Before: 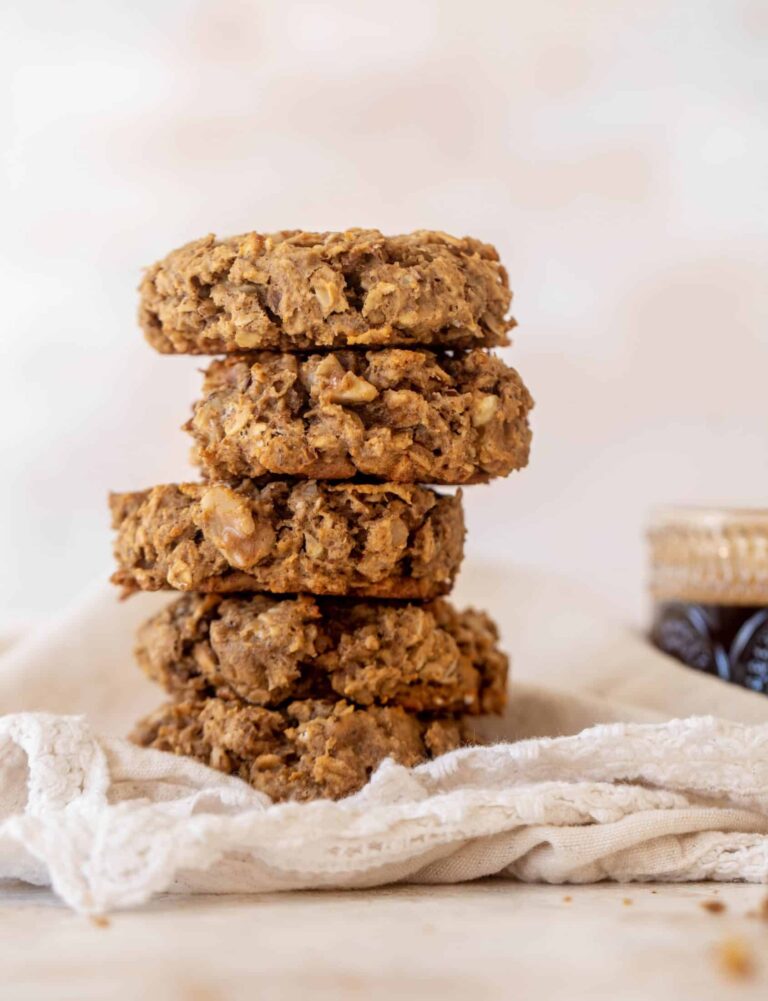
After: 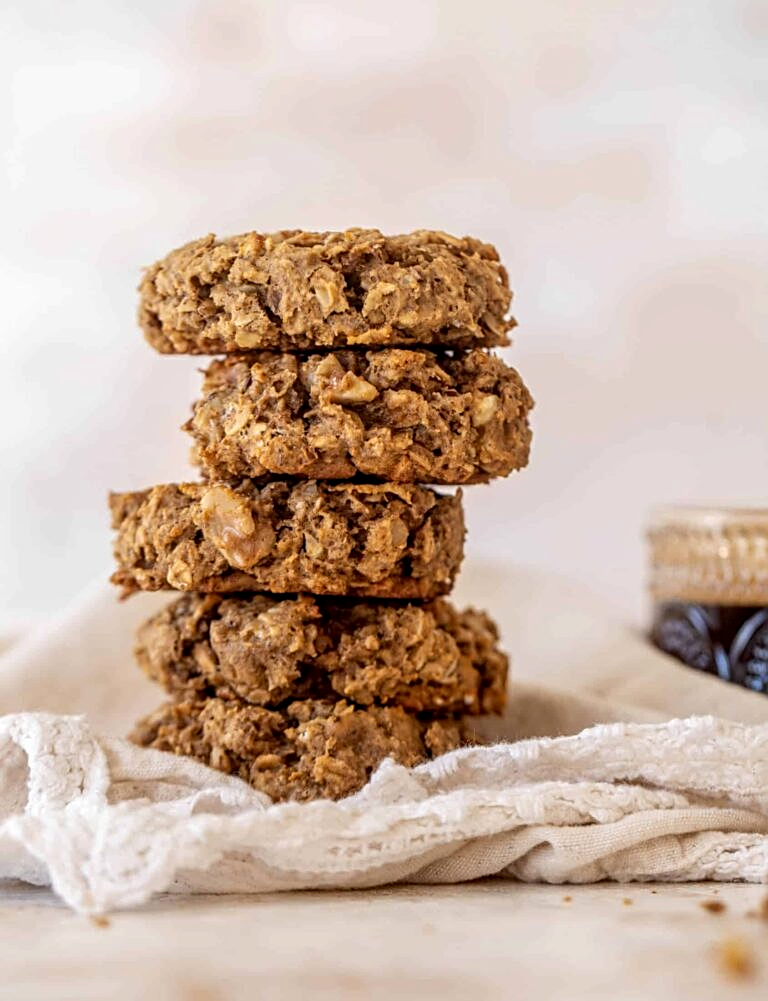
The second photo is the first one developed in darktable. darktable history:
sharpen: on, module defaults
haze removal: strength 0.09, compatibility mode true, adaptive false
local contrast: on, module defaults
